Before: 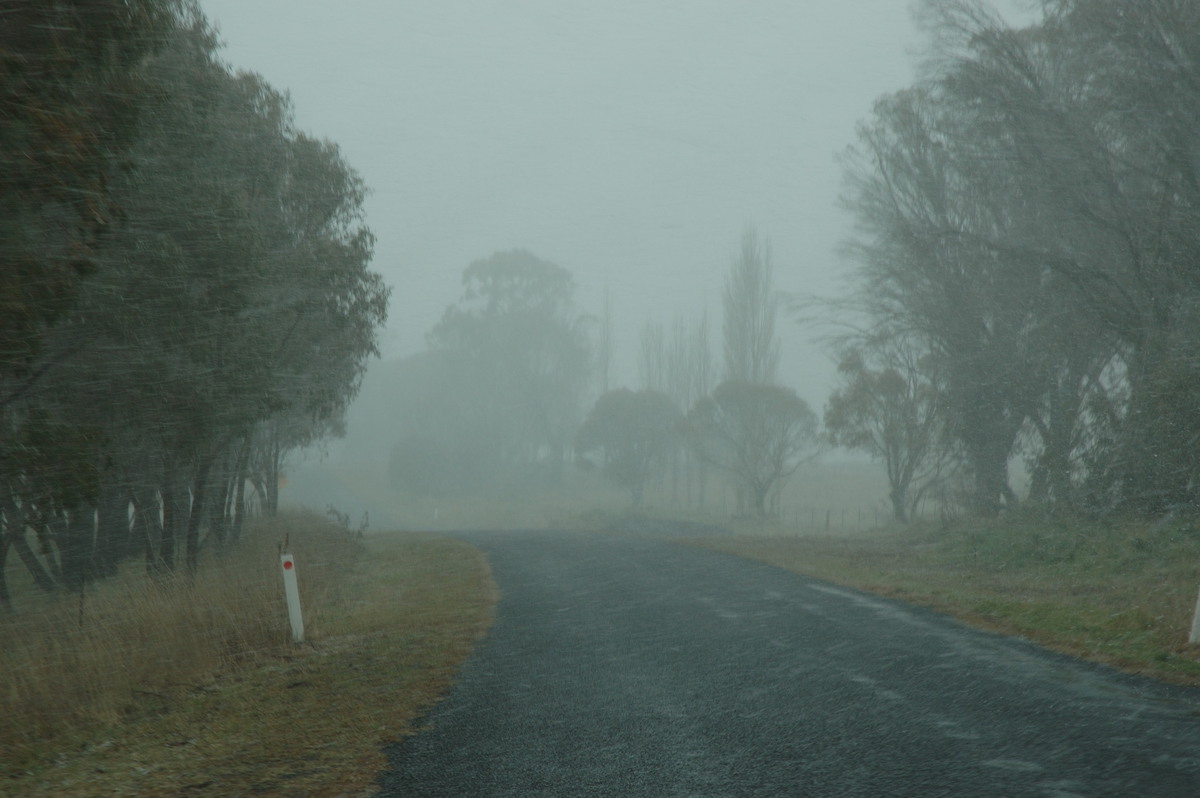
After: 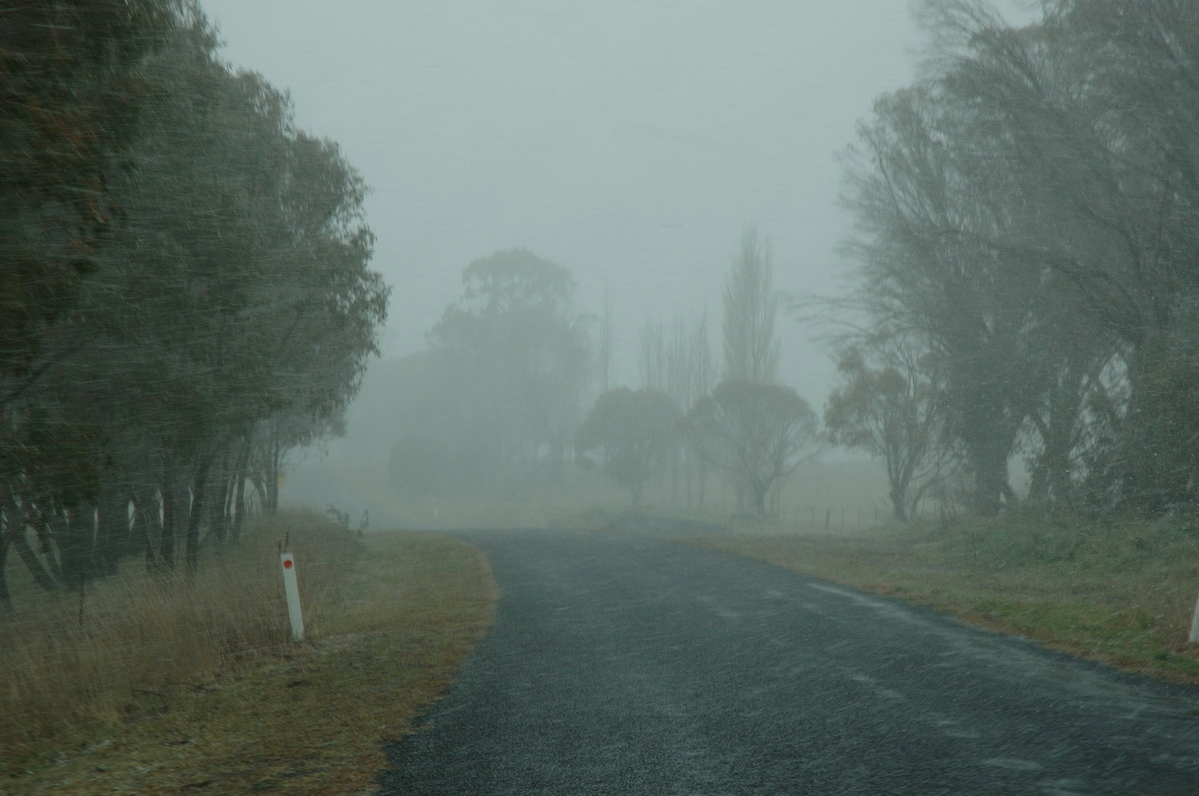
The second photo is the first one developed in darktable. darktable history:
crop: top 0.14%, bottom 0.099%
base curve: preserve colors none
